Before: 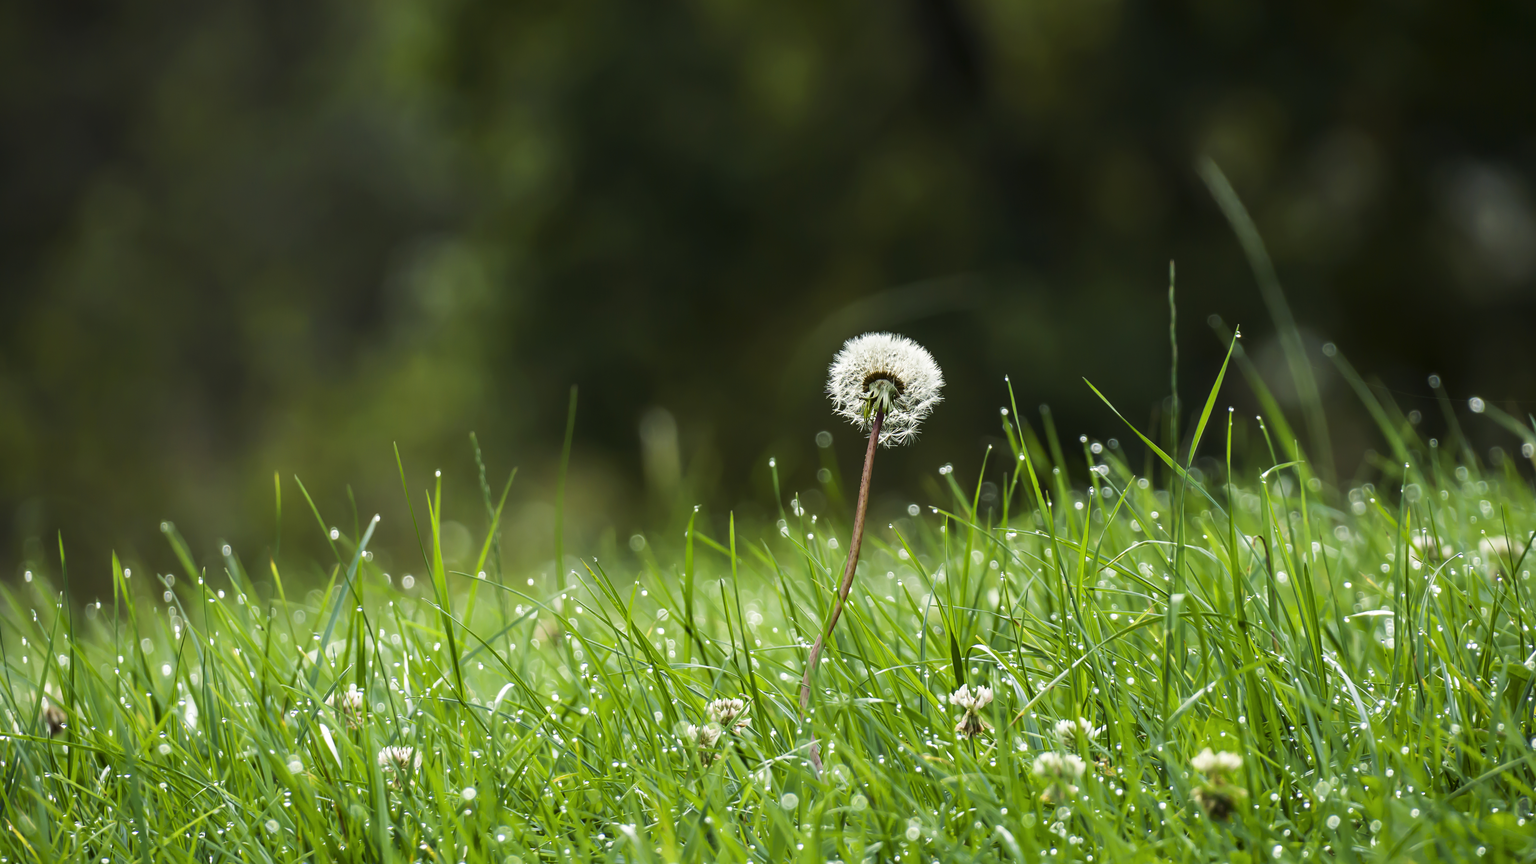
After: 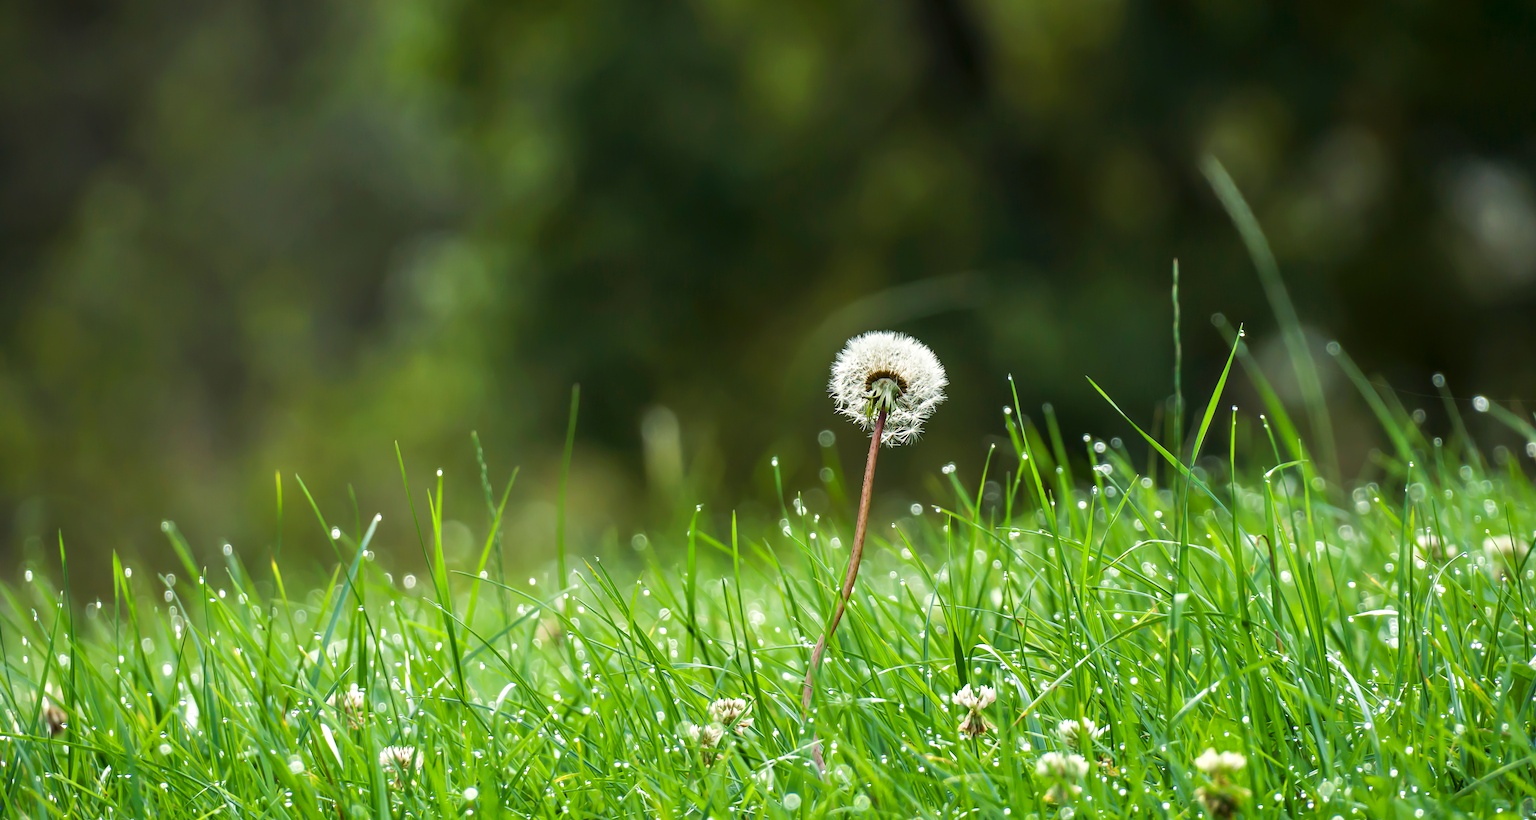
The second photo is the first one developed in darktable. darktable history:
crop: top 0.321%, right 0.26%, bottom 5.015%
tone equalizer: -8 EV 1.03 EV, -7 EV 0.997 EV, -6 EV 0.983 EV, -5 EV 1.02 EV, -4 EV 1.01 EV, -3 EV 0.734 EV, -2 EV 0.508 EV, -1 EV 0.241 EV
